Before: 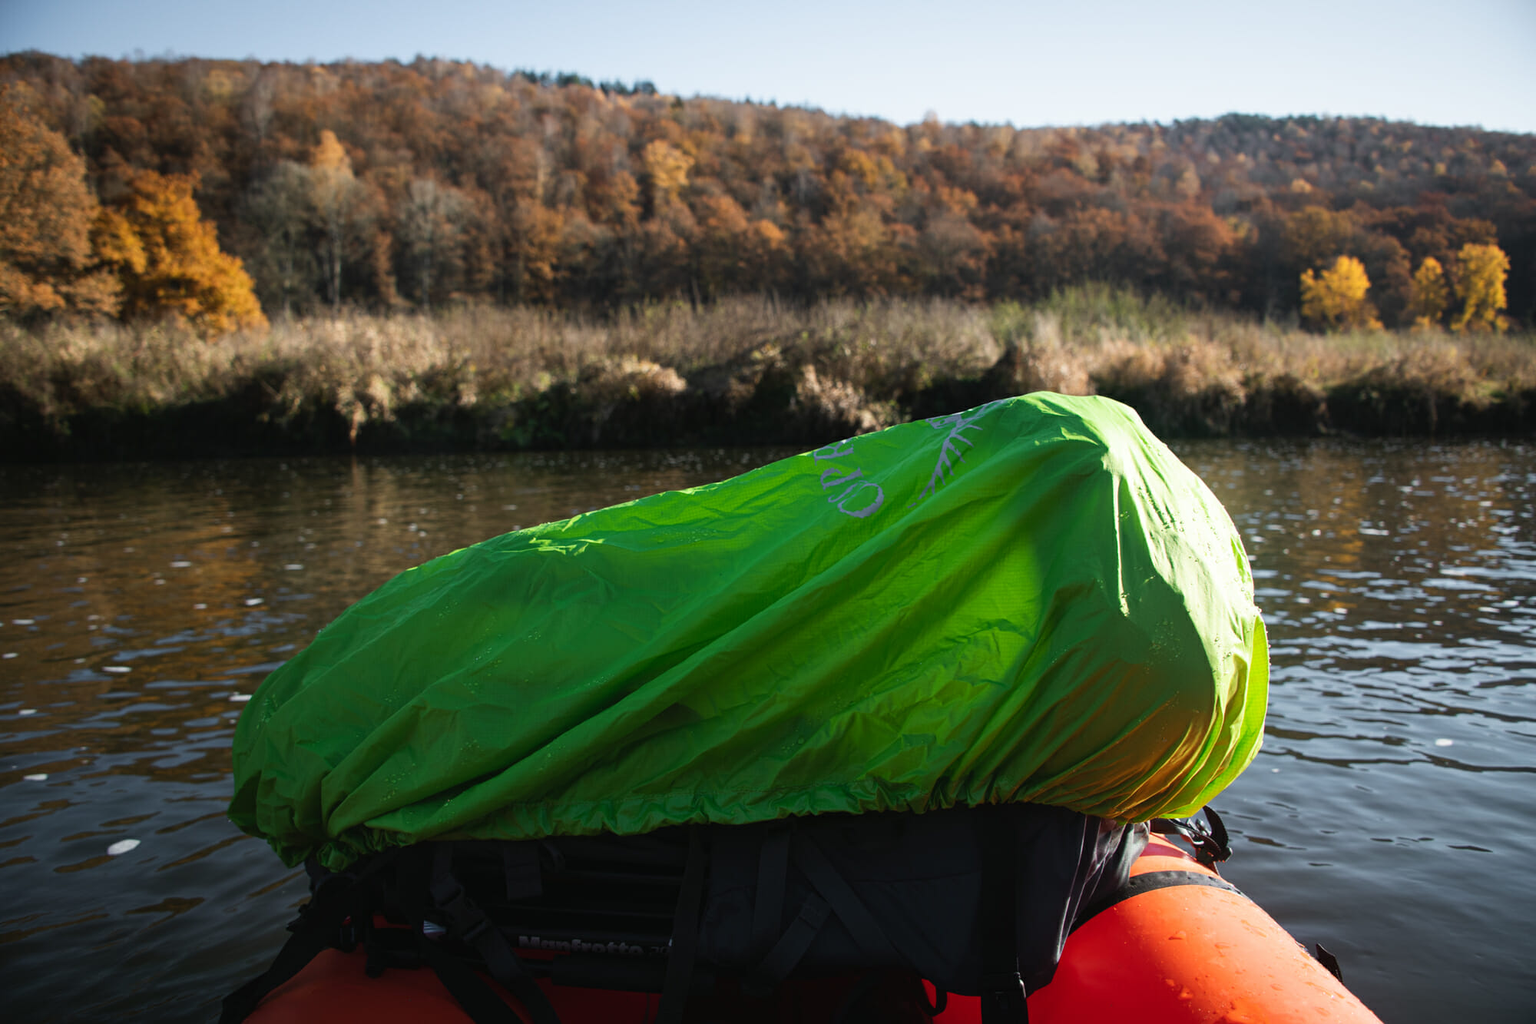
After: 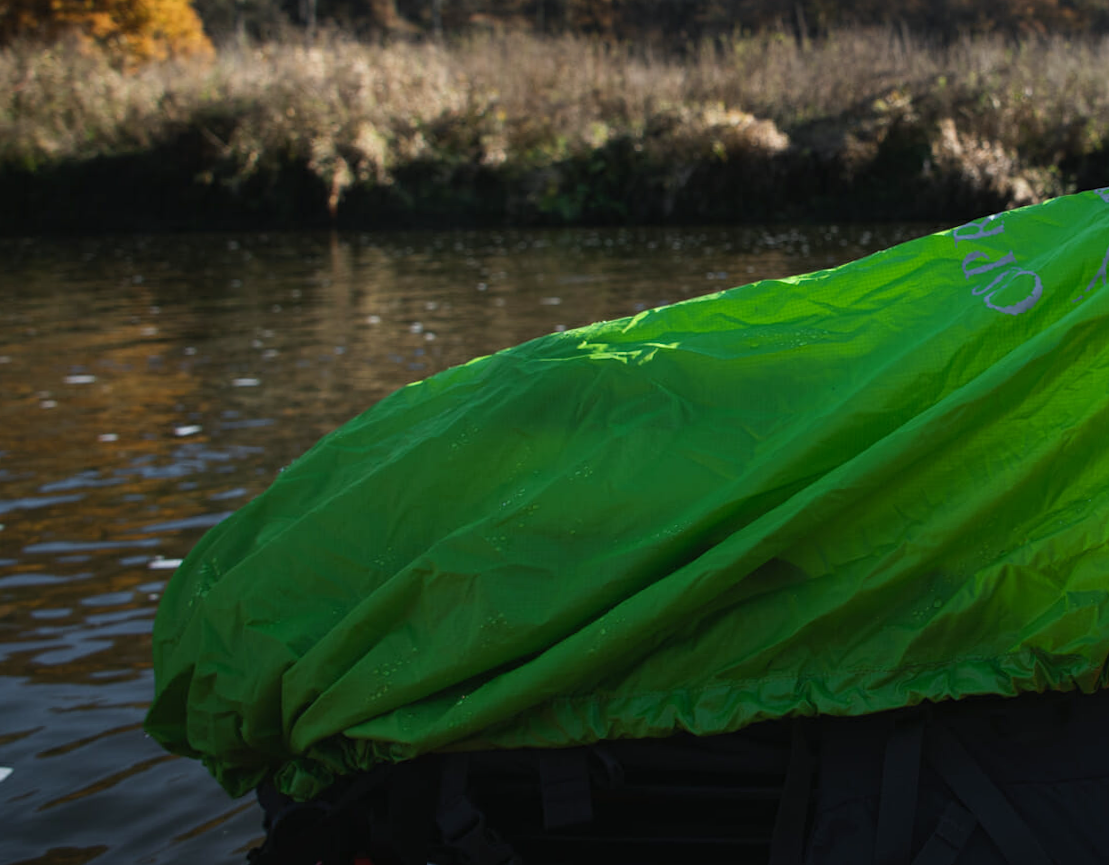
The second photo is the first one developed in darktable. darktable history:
white balance: red 0.967, blue 1.049
rotate and perspective: rotation -0.013°, lens shift (vertical) -0.027, lens shift (horizontal) 0.178, crop left 0.016, crop right 0.989, crop top 0.082, crop bottom 0.918
crop: left 8.966%, top 23.852%, right 34.699%, bottom 4.703%
